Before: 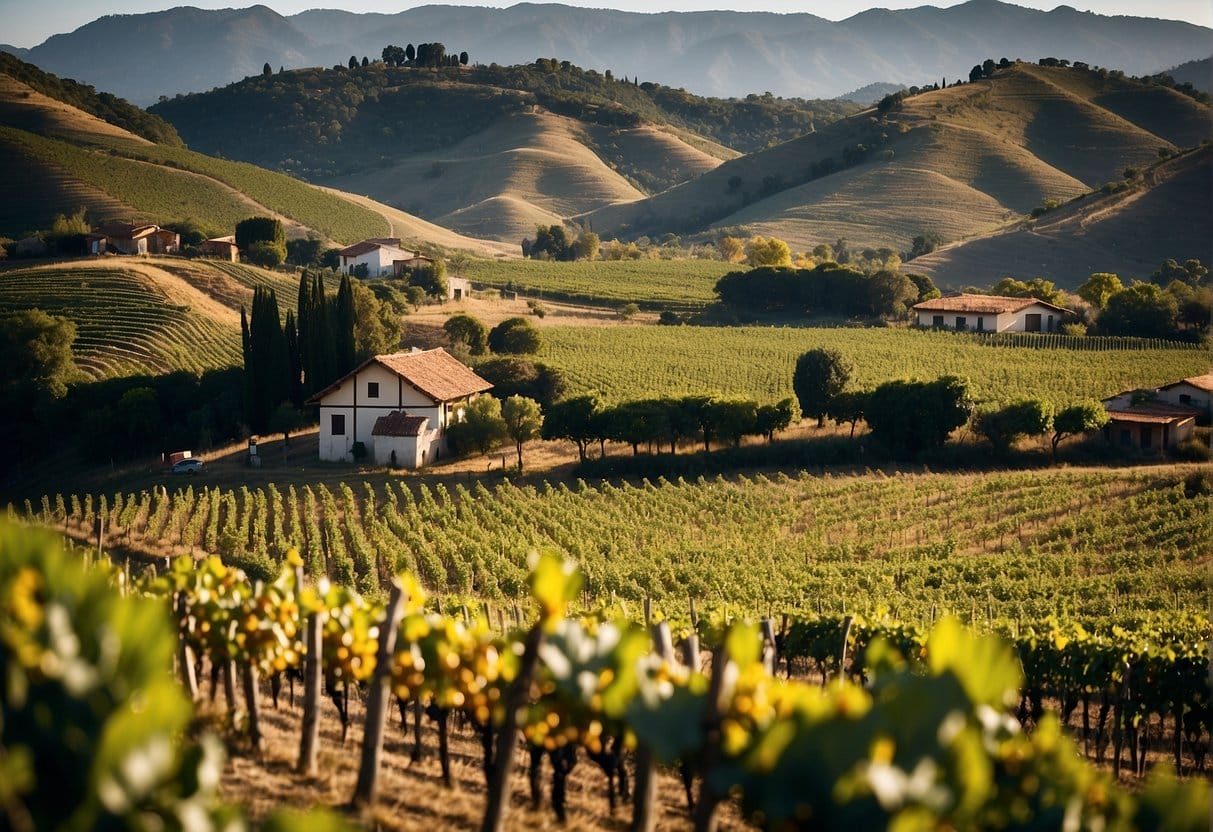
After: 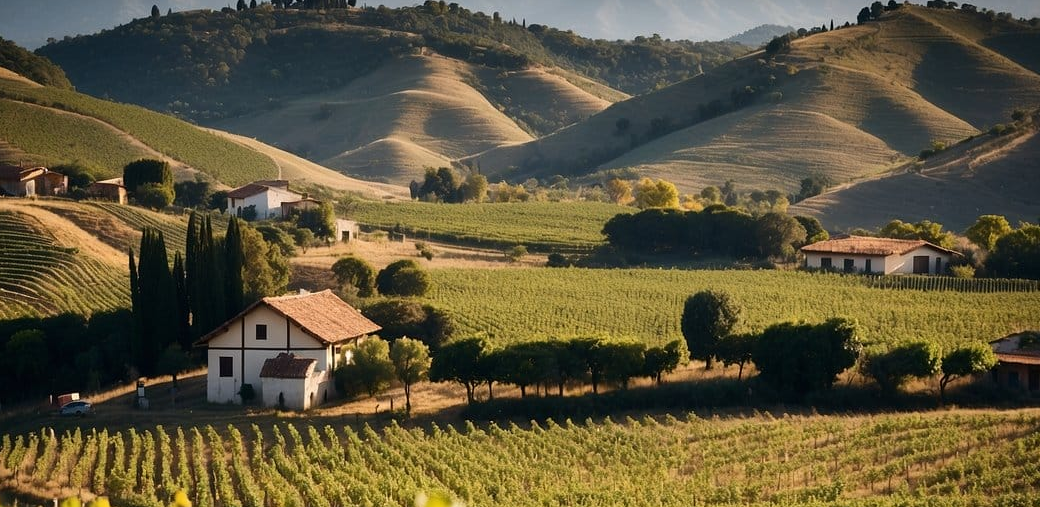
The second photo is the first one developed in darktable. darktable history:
crop and rotate: left 9.243%, top 7.083%, right 5.014%, bottom 31.904%
